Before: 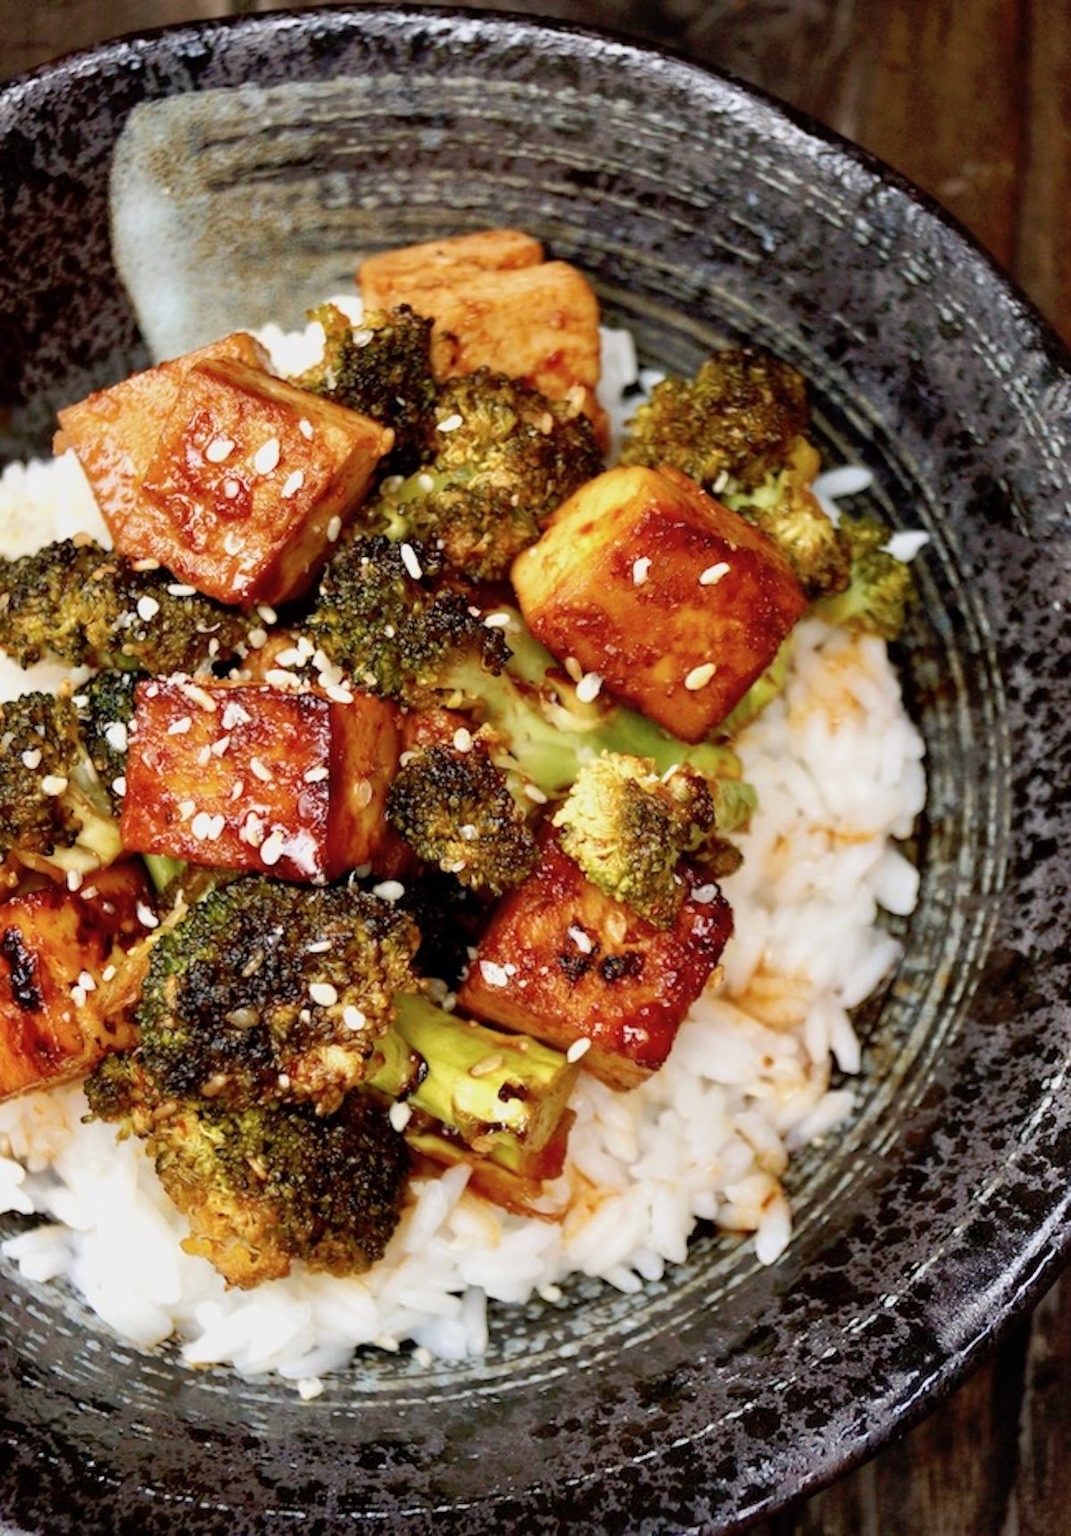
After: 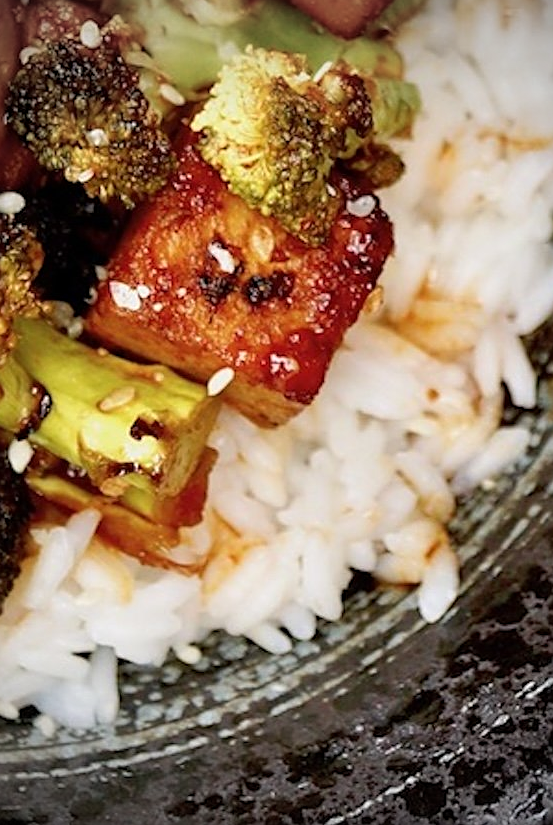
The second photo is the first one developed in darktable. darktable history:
vignetting: width/height ratio 1.096
sharpen: on, module defaults
crop: left 35.743%, top 46.242%, right 18.114%, bottom 5.809%
